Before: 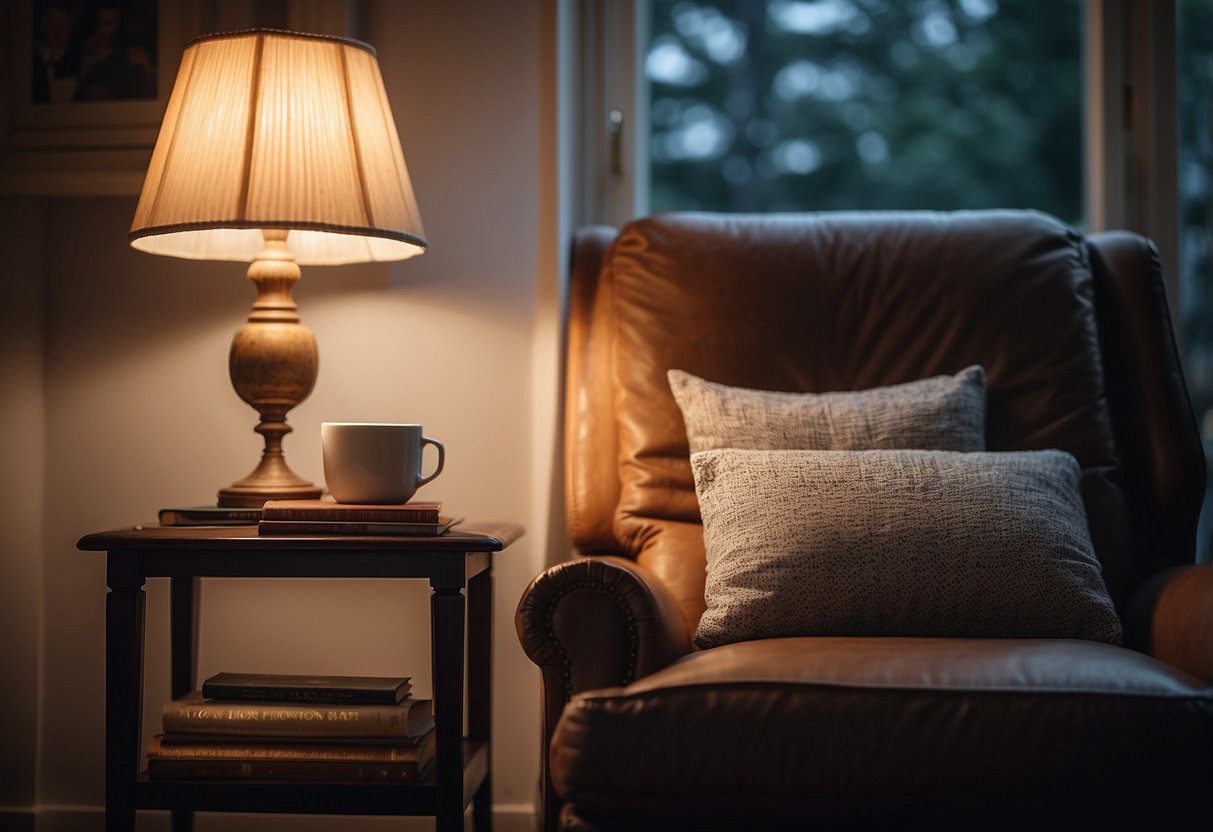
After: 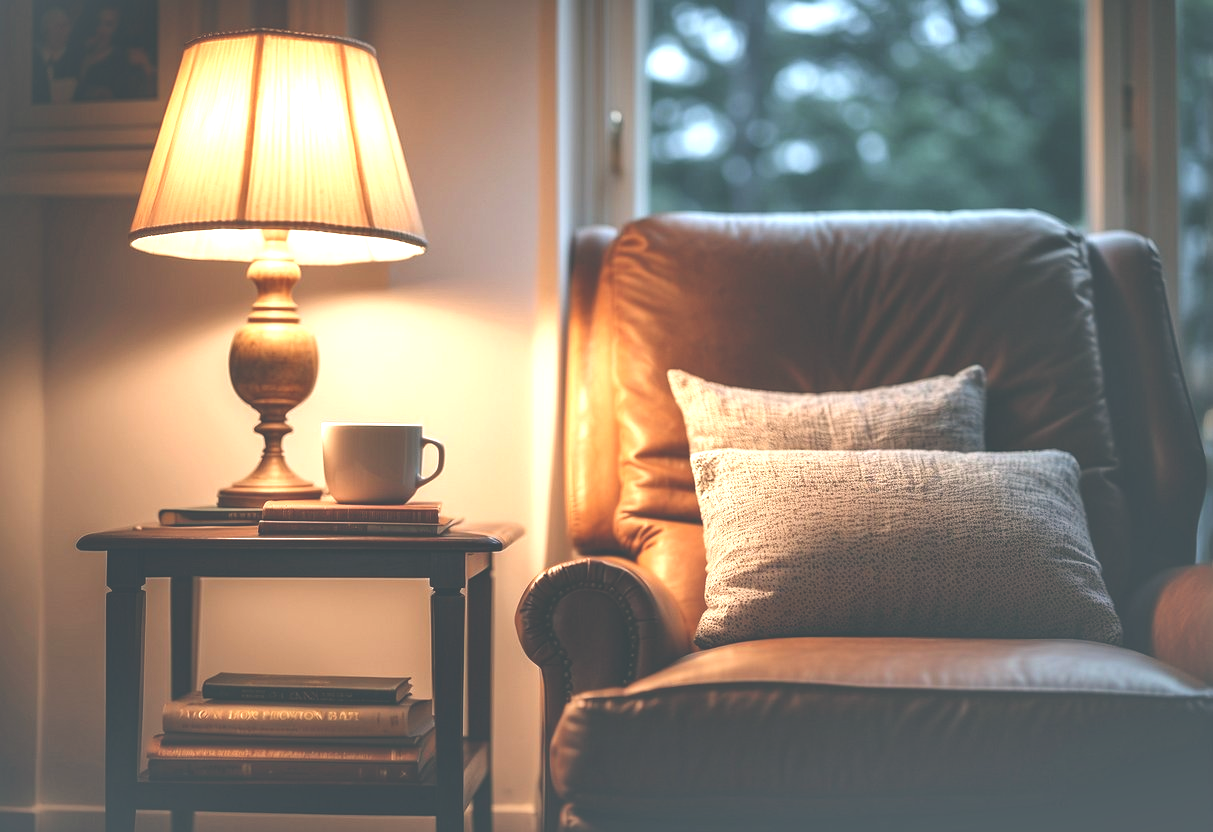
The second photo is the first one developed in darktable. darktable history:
tone equalizer: -7 EV 0.18 EV, -6 EV 0.12 EV, -5 EV 0.08 EV, -4 EV 0.04 EV, -2 EV -0.02 EV, -1 EV -0.04 EV, +0 EV -0.06 EV, luminance estimator HSV value / RGB max
color balance: lift [0.975, 0.993, 1, 1.015], gamma [1.1, 1, 1, 0.945], gain [1, 1.04, 1, 0.95]
shadows and highlights: shadows 75, highlights -25, soften with gaussian
exposure: black level correction -0.023, exposure 1.397 EV, compensate highlight preservation false
